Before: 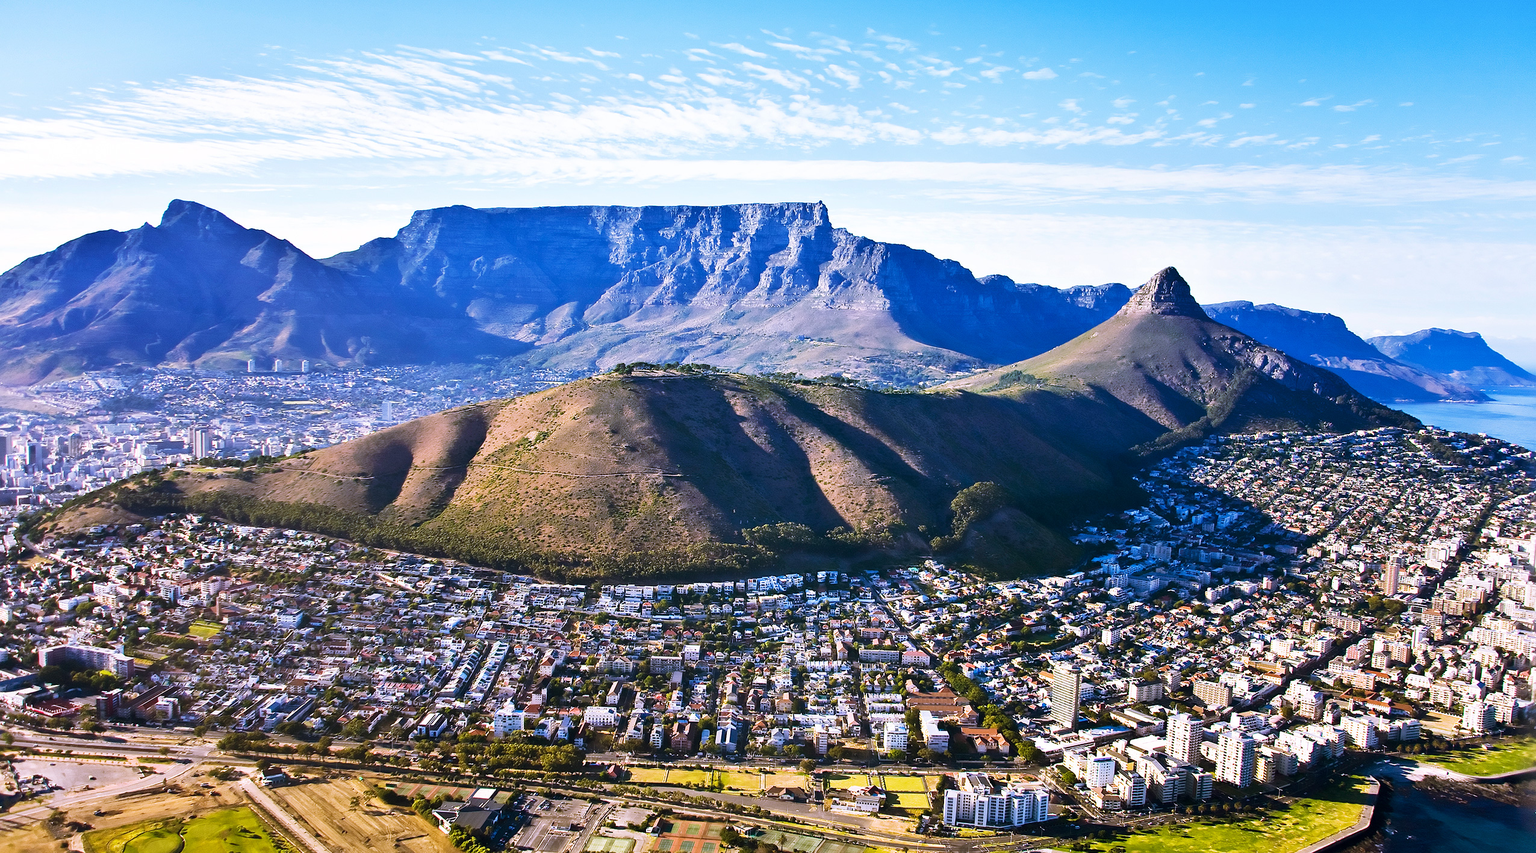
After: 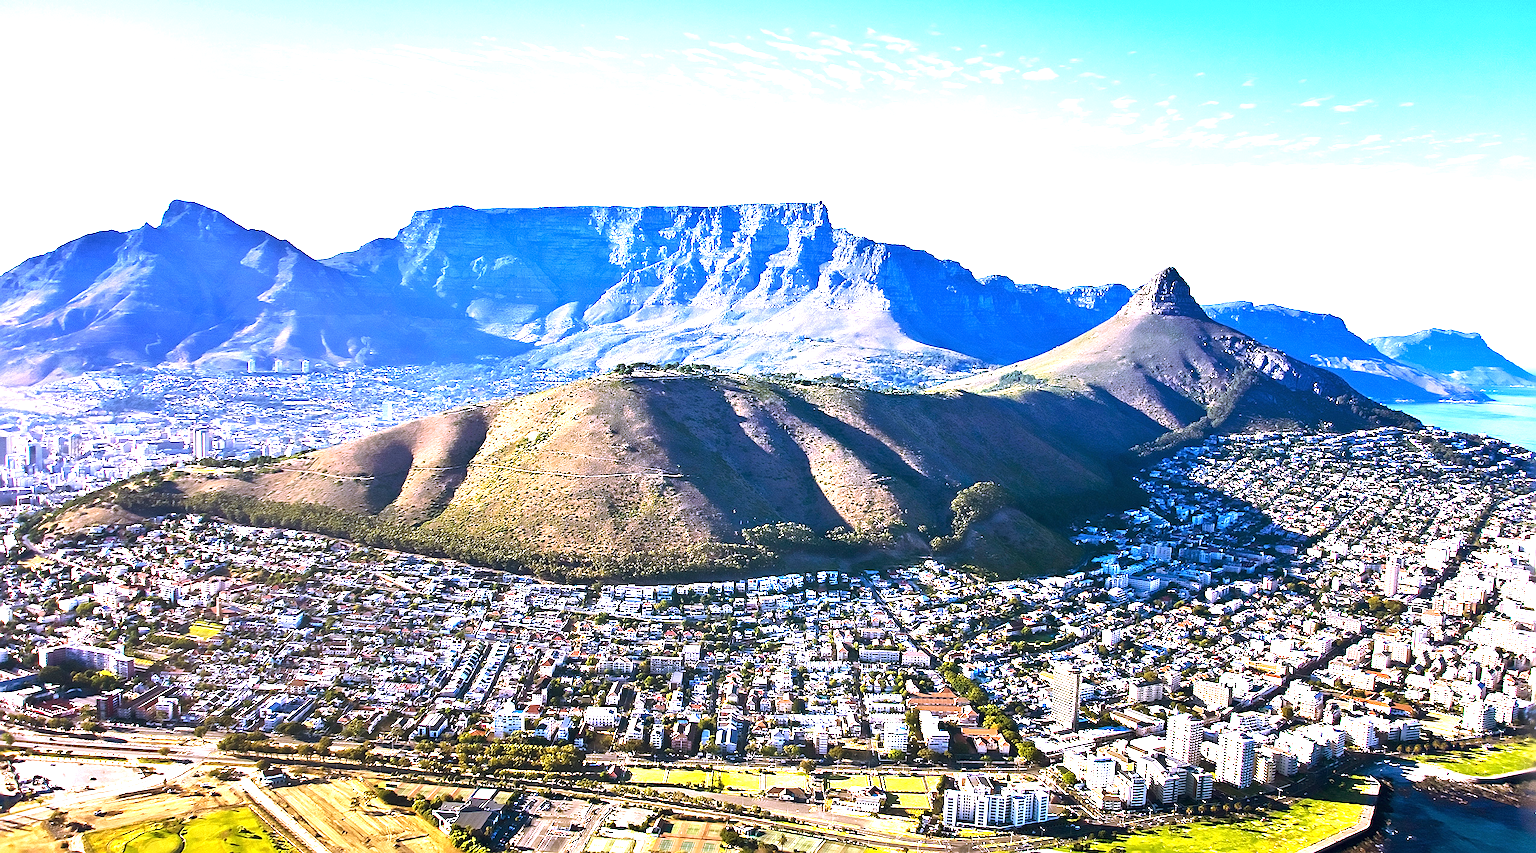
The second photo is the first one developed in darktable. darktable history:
exposure: black level correction 0, exposure 1.2 EV, compensate highlight preservation false
sharpen: amount 0.497
